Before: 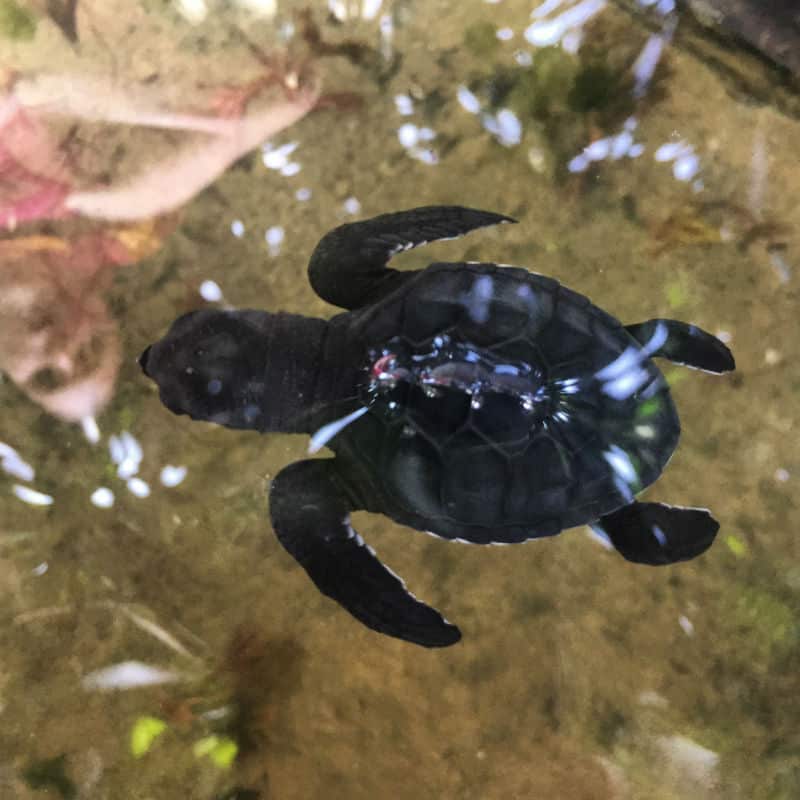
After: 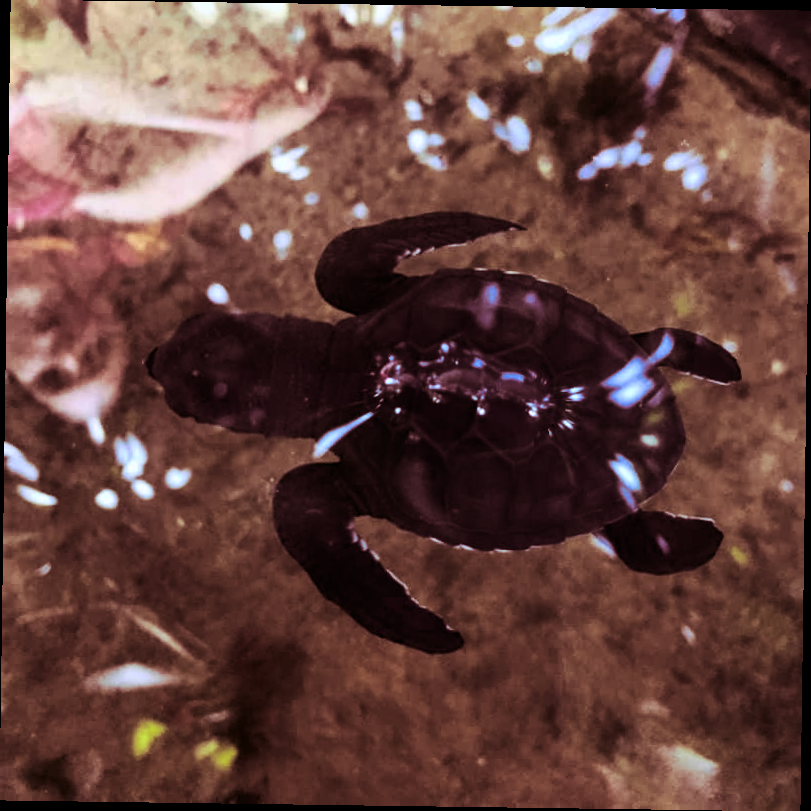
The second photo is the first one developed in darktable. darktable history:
rotate and perspective: rotation 0.8°, automatic cropping off
contrast brightness saturation: contrast 0.2, brightness -0.11, saturation 0.1
exposure: exposure -0.041 EV, compensate highlight preservation false
vibrance: vibrance 15%
split-toning: highlights › hue 187.2°, highlights › saturation 0.83, balance -68.05, compress 56.43%
white balance: red 0.954, blue 1.079
